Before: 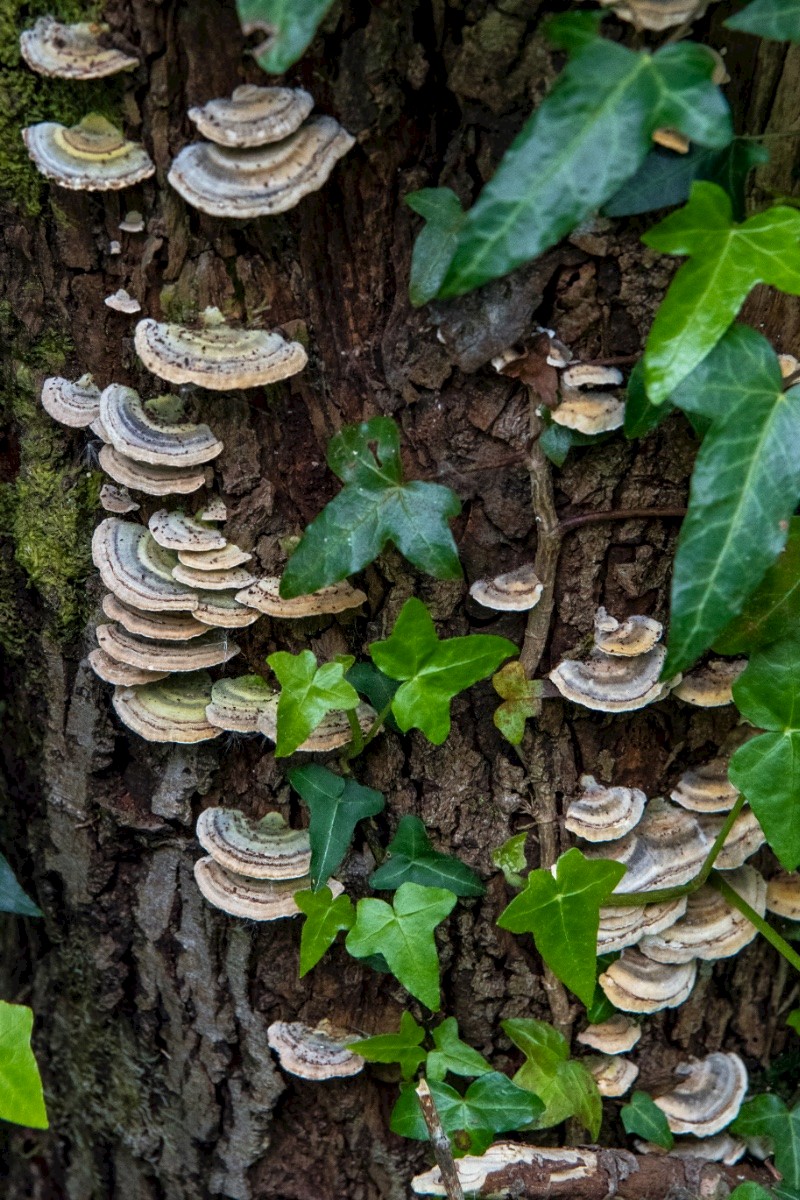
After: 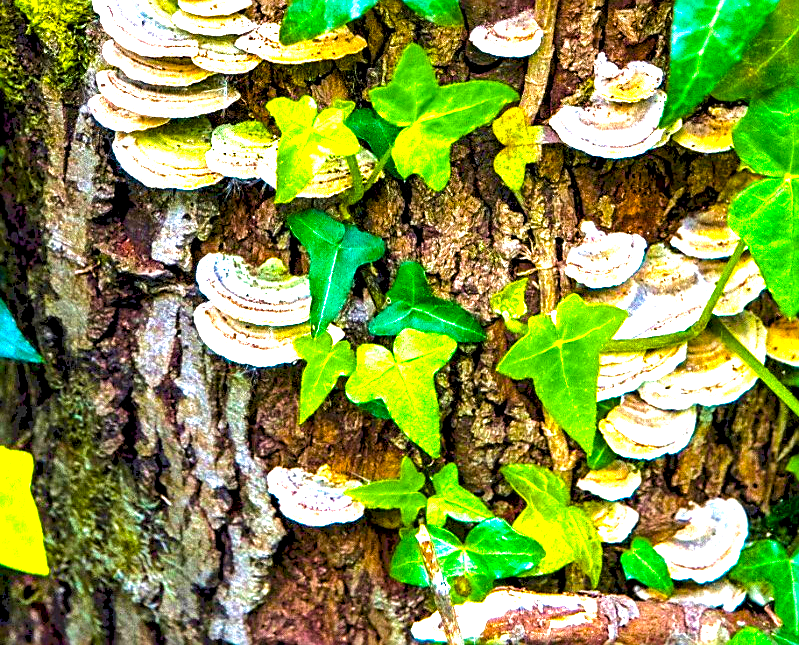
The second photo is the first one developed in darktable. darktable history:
color balance rgb: linear chroma grading › global chroma 42%, perceptual saturation grading › global saturation 42%, perceptual brilliance grading › global brilliance 25%, global vibrance 33%
crop and rotate: top 46.237%
exposure: black level correction 0.001, exposure 1.735 EV, compensate highlight preservation false
sharpen: on, module defaults
grain: coarseness 0.09 ISO, strength 10%
velvia: on, module defaults
